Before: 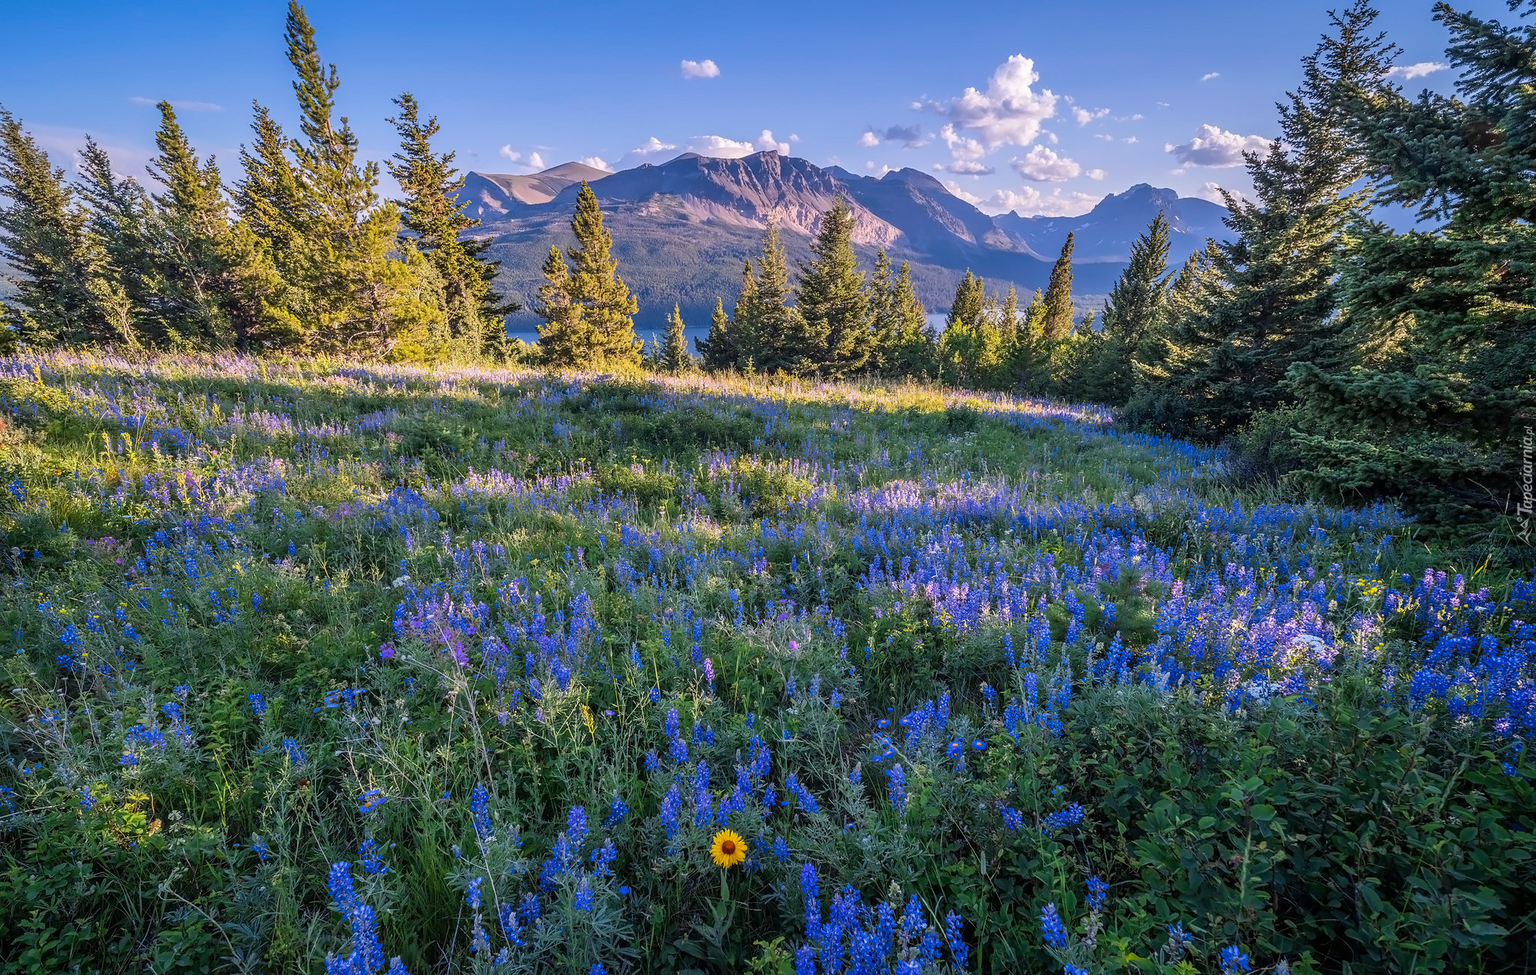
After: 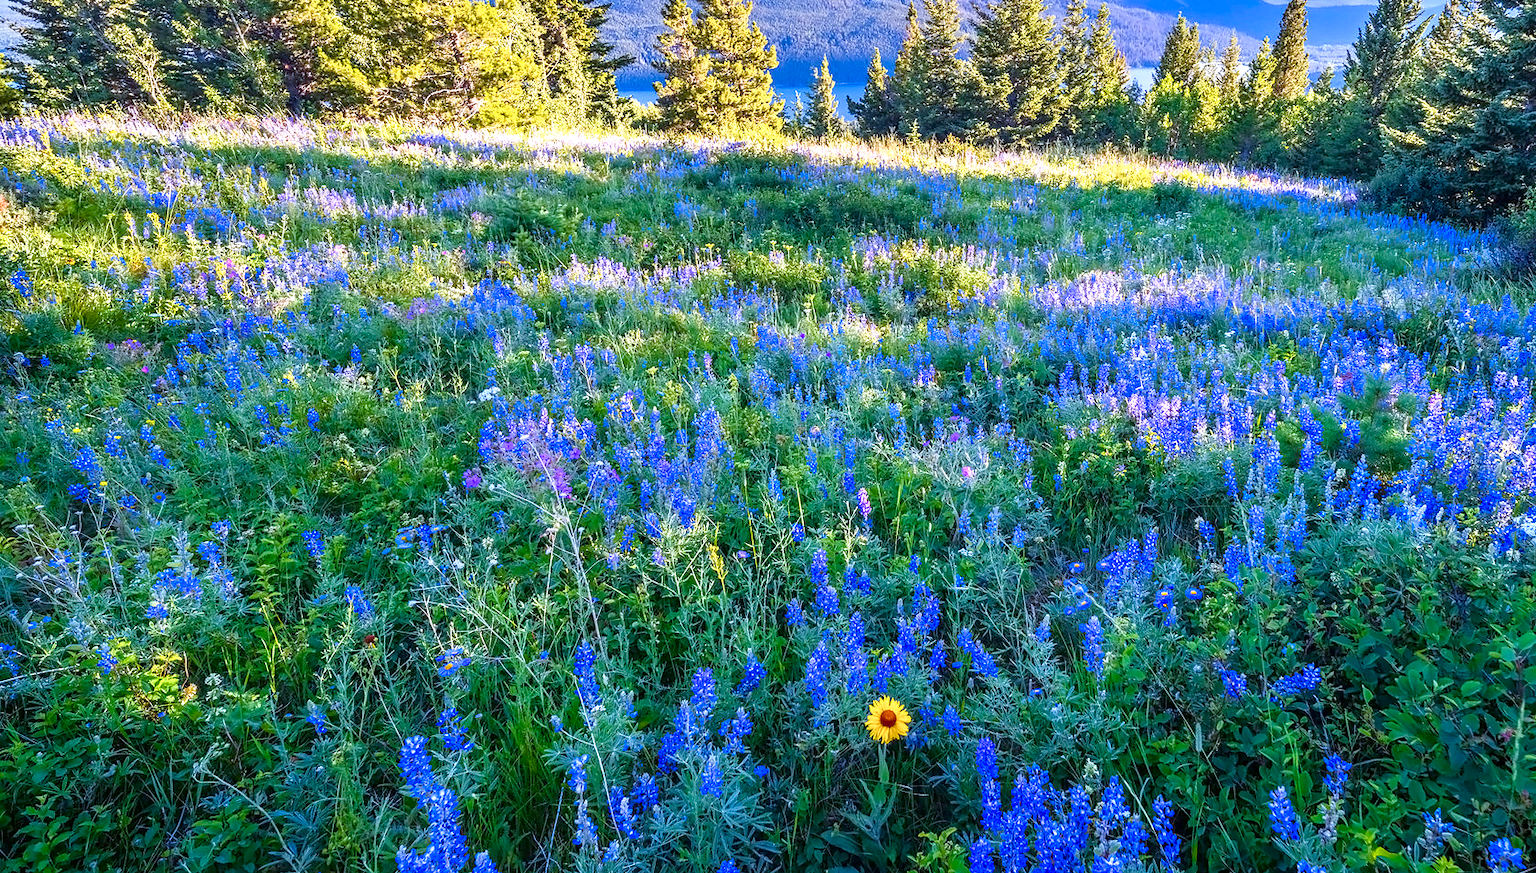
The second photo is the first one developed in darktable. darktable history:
exposure: exposure 0.507 EV, compensate highlight preservation false
white balance: red 0.924, blue 1.095
shadows and highlights: shadows 0, highlights 40
color balance rgb: perceptual saturation grading › global saturation 20%, perceptual saturation grading › highlights -50%, perceptual saturation grading › shadows 30%, perceptual brilliance grading › global brilliance 10%, perceptual brilliance grading › shadows 15%
crop: top 26.531%, right 17.959%
color balance: output saturation 120%
velvia: strength 15%
